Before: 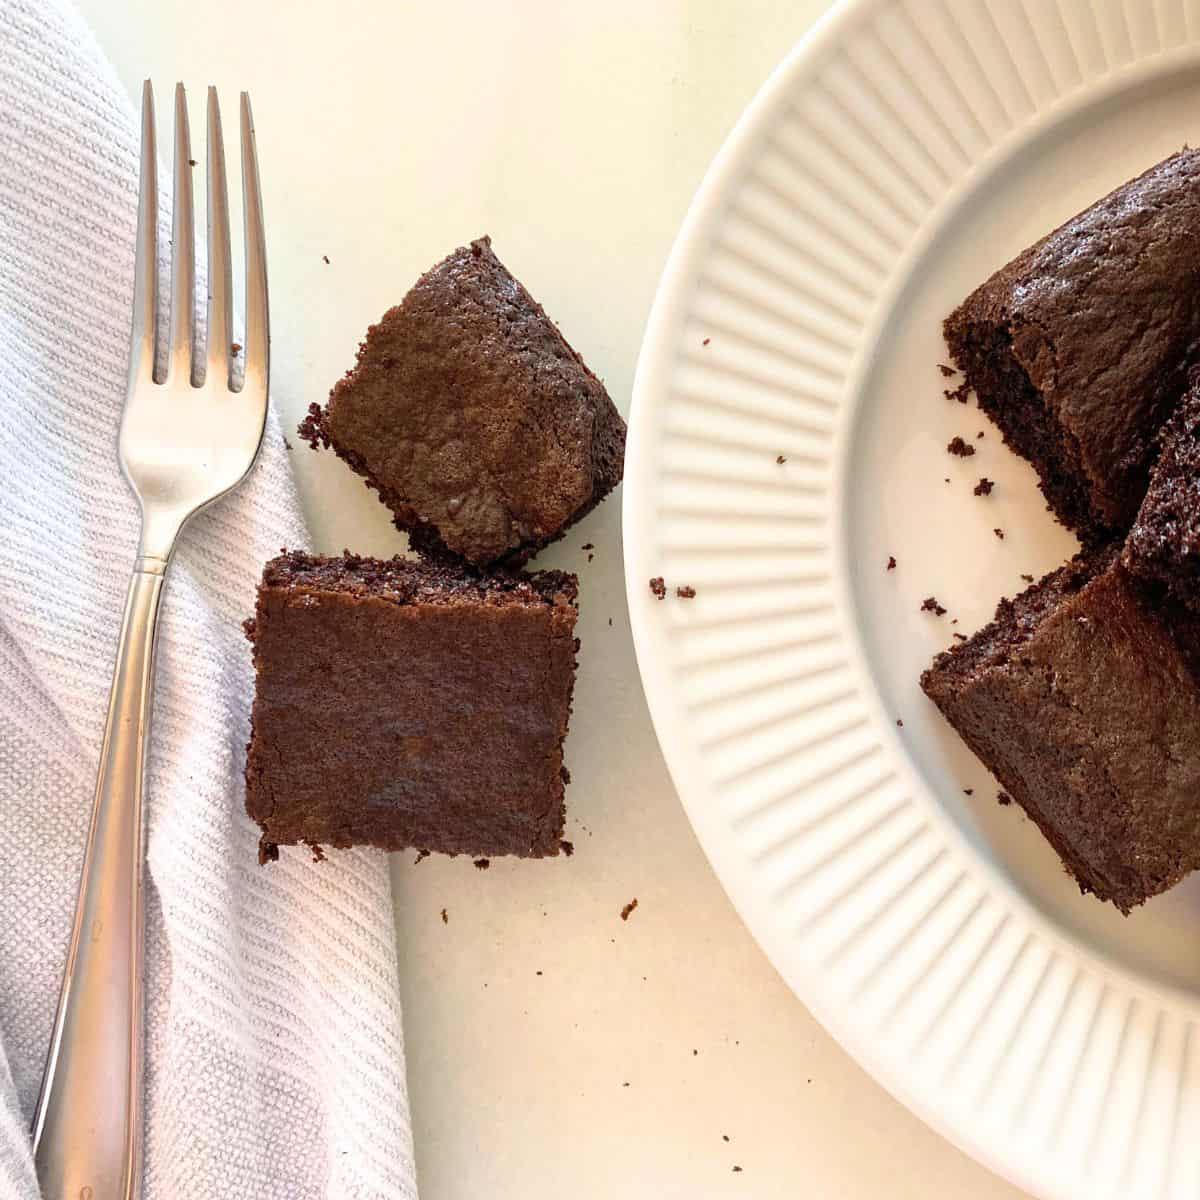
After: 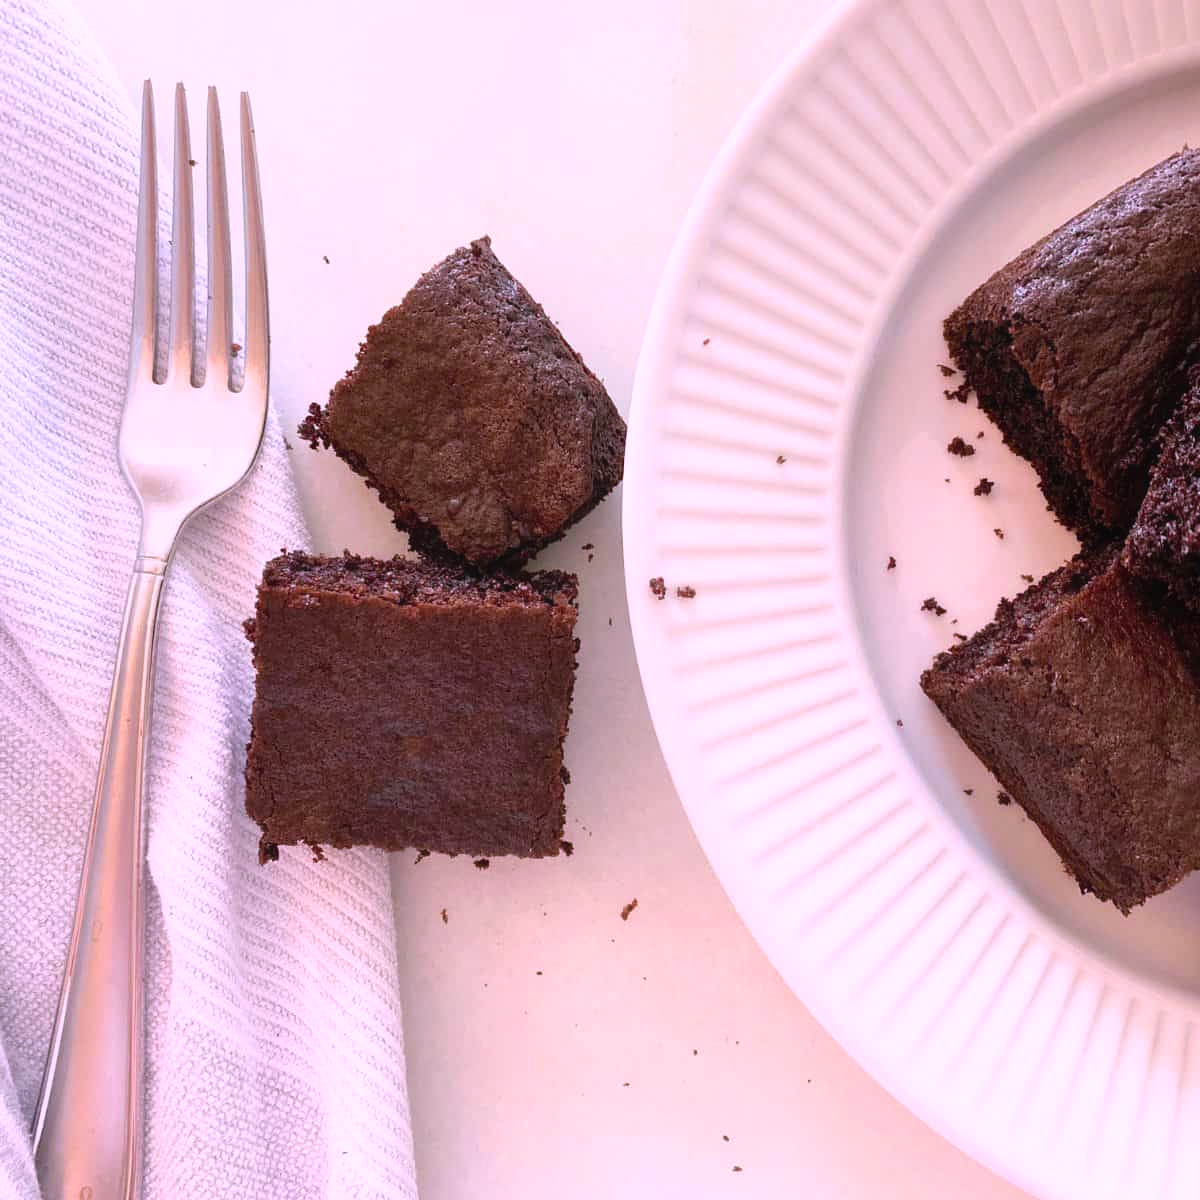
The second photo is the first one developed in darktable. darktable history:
contrast equalizer: y [[0.48, 0.654, 0.731, 0.706, 0.772, 0.382], [0.55 ×6], [0 ×6], [0 ×6], [0 ×6]], mix -0.206
color correction: highlights a* 16.01, highlights b* -20.08
